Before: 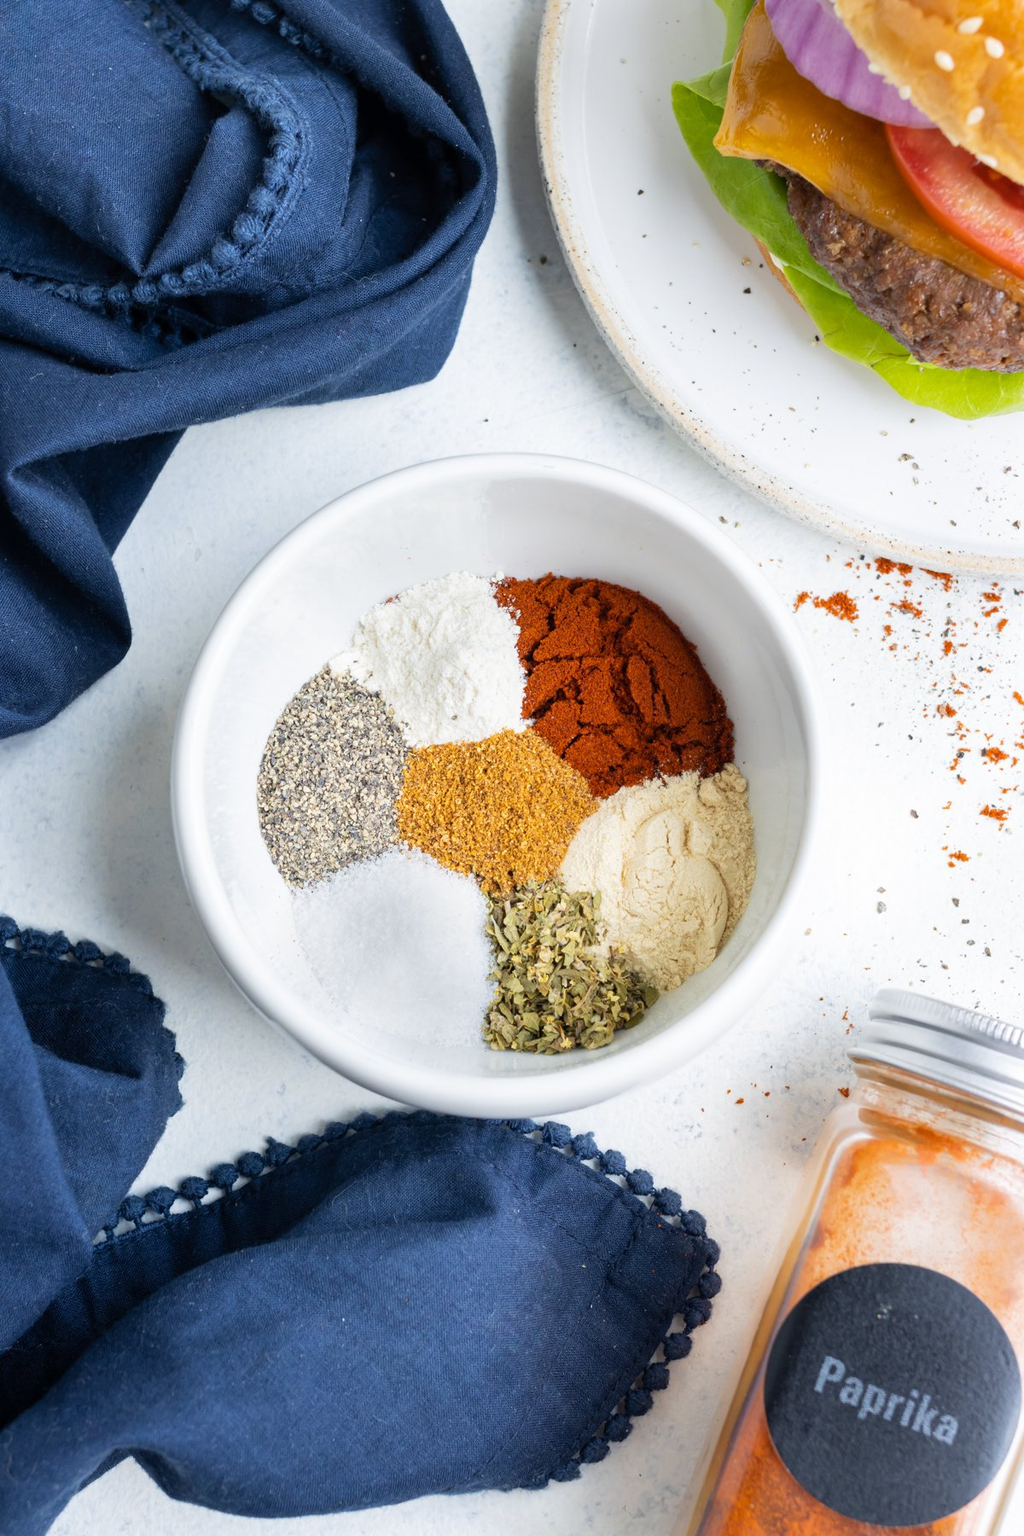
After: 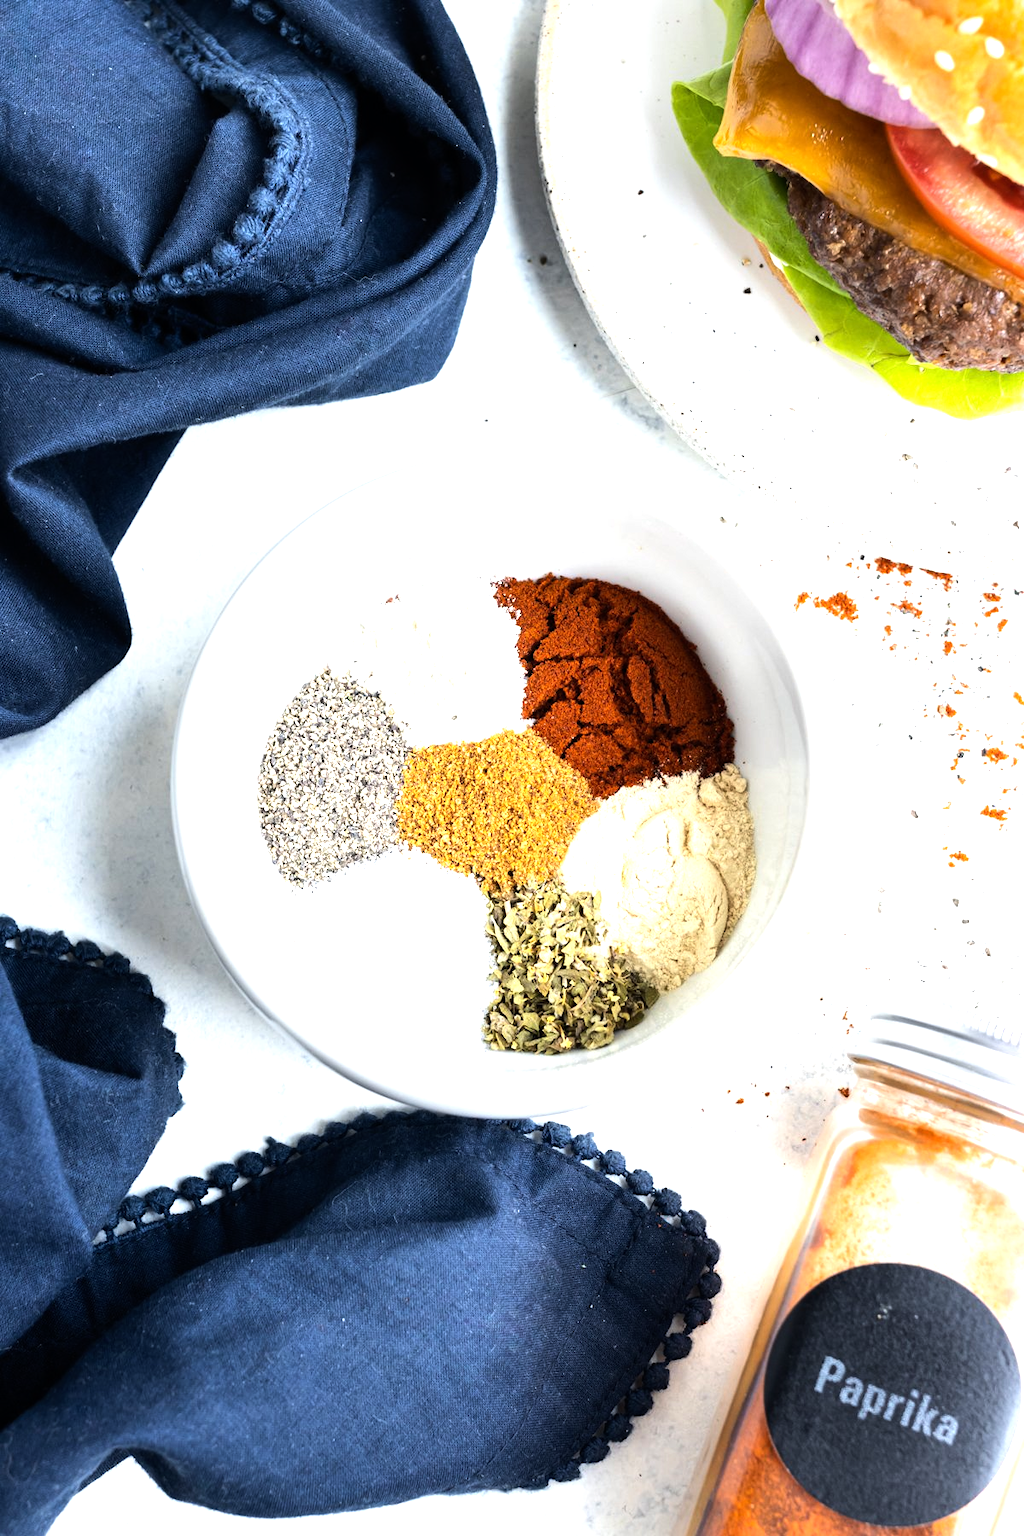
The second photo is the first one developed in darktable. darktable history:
tone equalizer: -8 EV -1.08 EV, -7 EV -1.01 EV, -6 EV -0.867 EV, -5 EV -0.578 EV, -3 EV 0.578 EV, -2 EV 0.867 EV, -1 EV 1.01 EV, +0 EV 1.08 EV, edges refinement/feathering 500, mask exposure compensation -1.57 EV, preserve details no
exposure: compensate highlight preservation false
